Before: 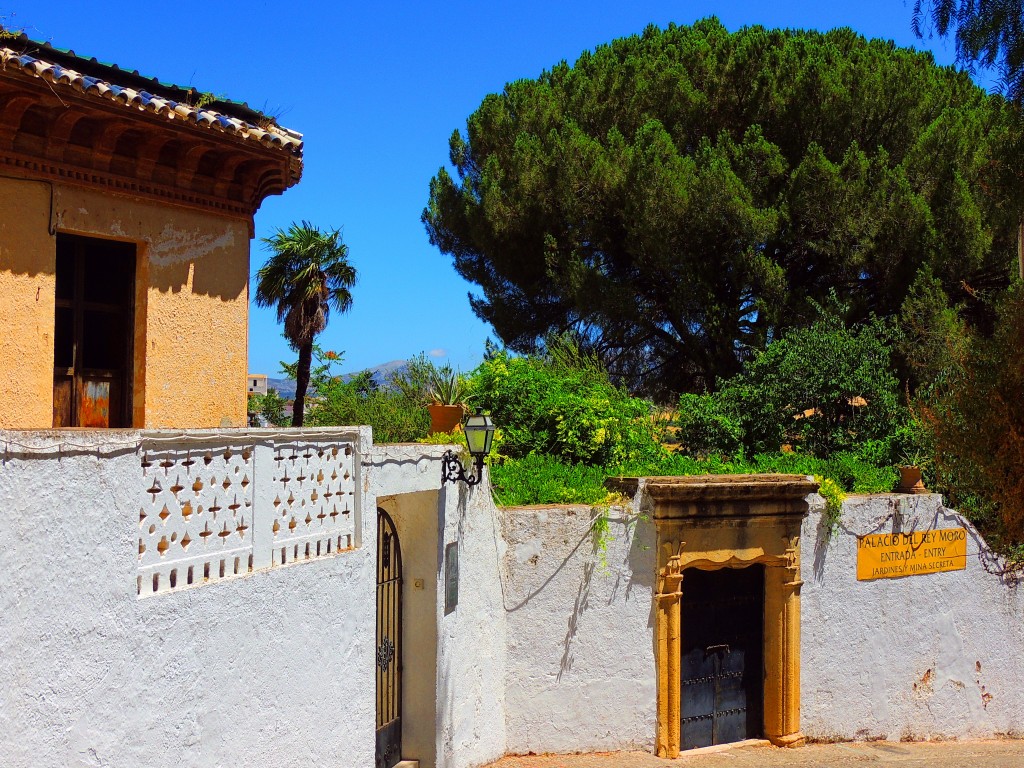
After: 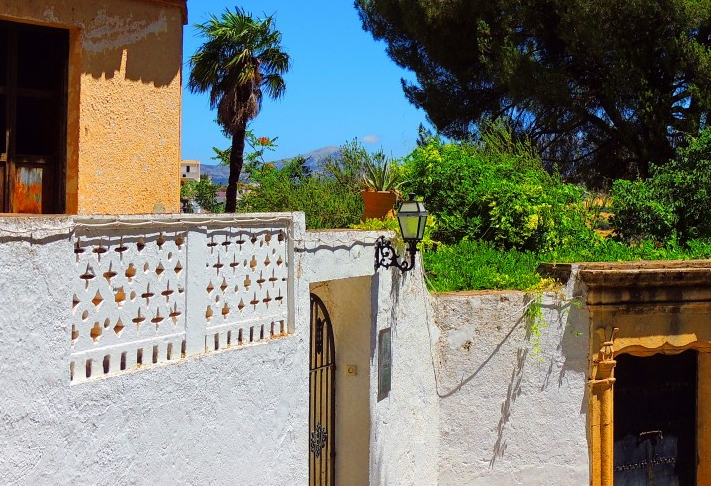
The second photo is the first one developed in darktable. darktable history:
crop: left 6.559%, top 27.922%, right 23.965%, bottom 8.742%
